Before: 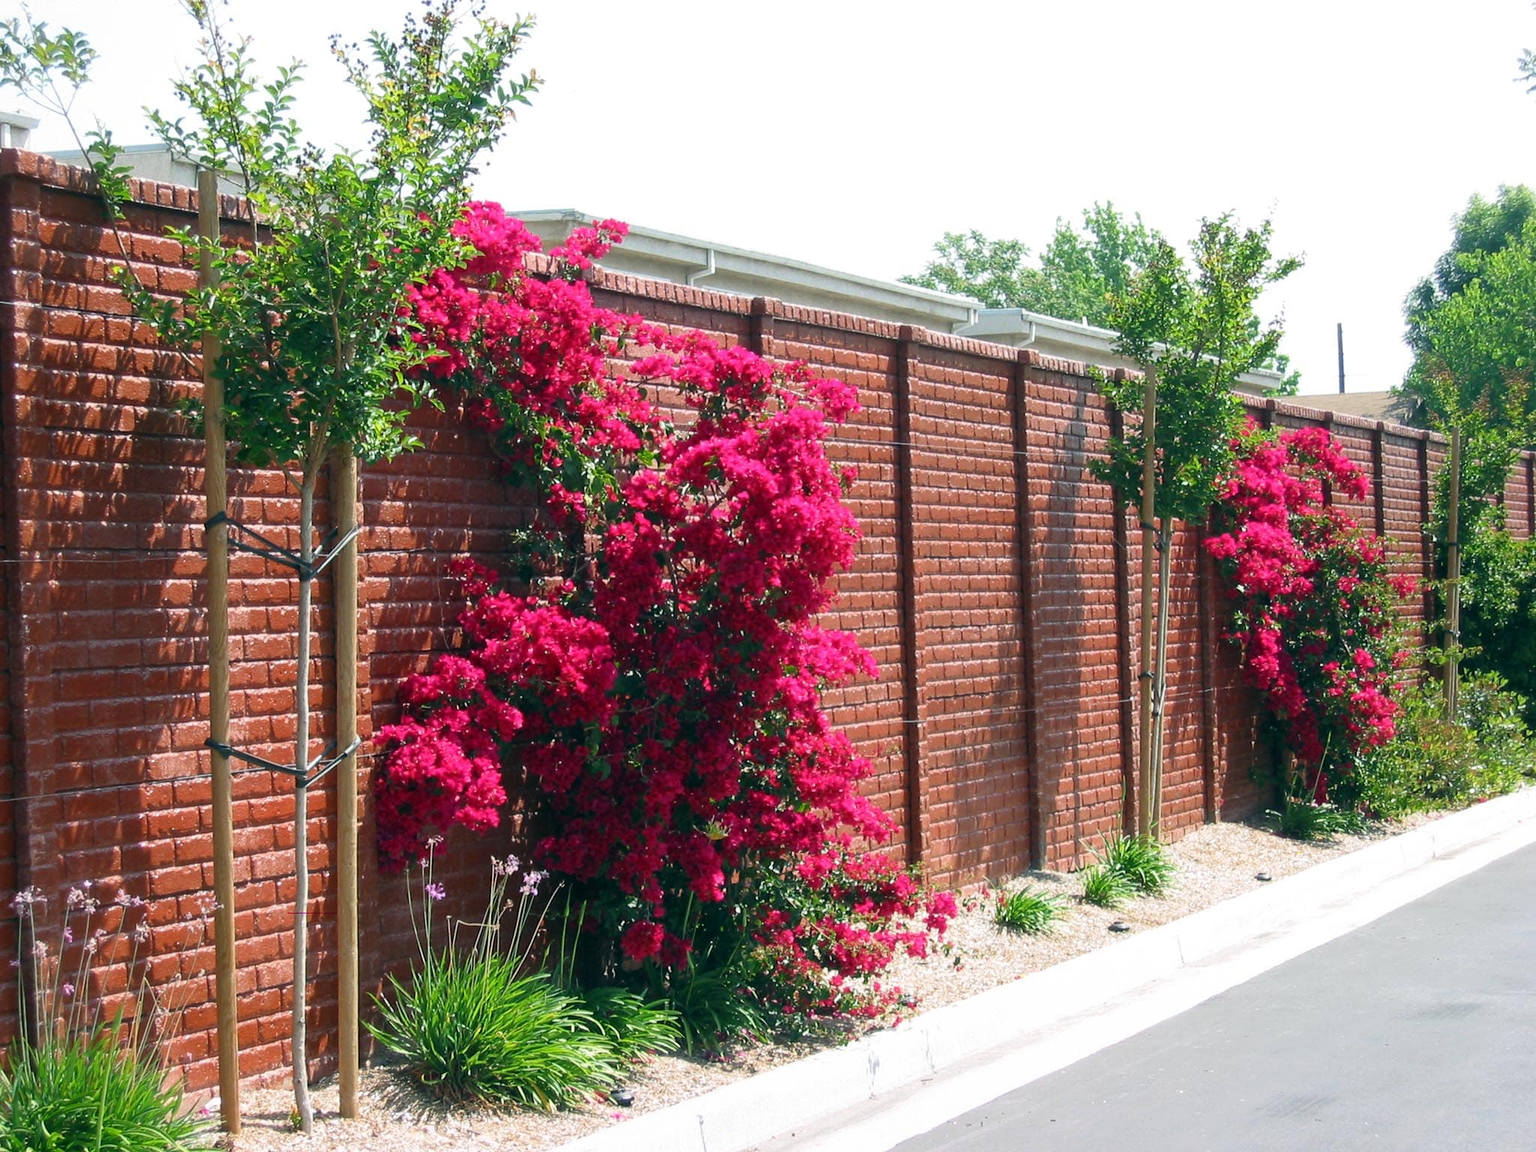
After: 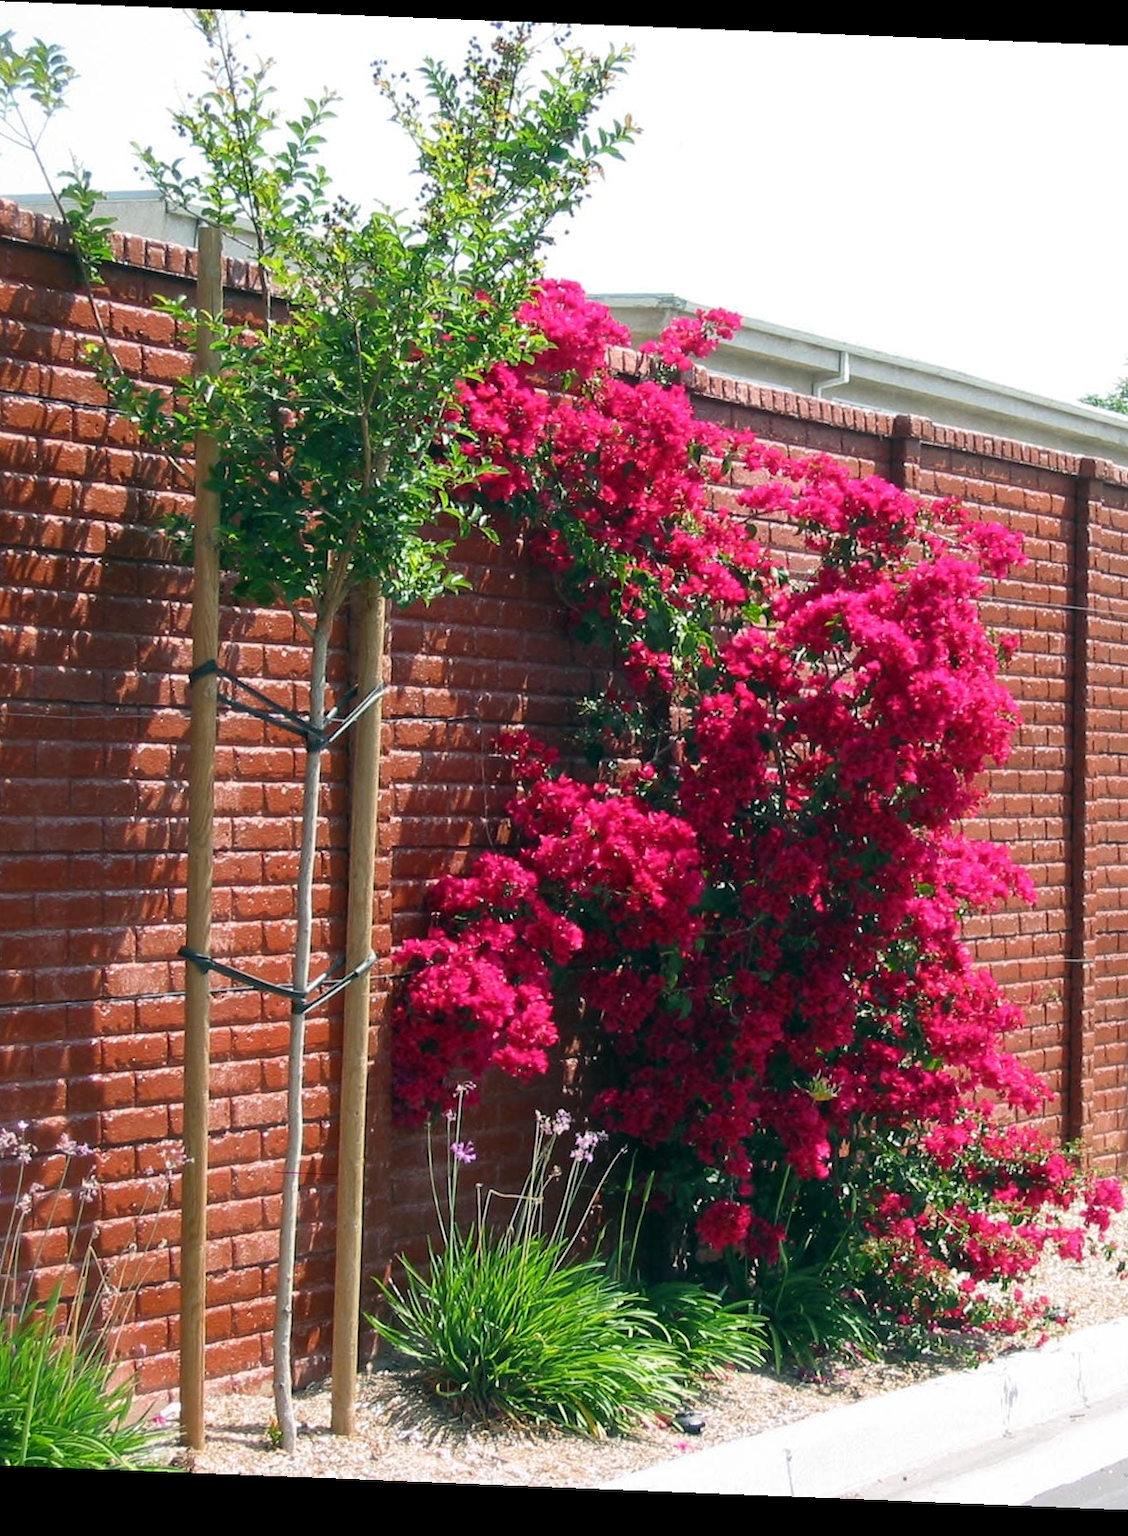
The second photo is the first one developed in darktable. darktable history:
rotate and perspective: rotation 2.27°, automatic cropping off
crop: left 5.114%, right 38.589%
